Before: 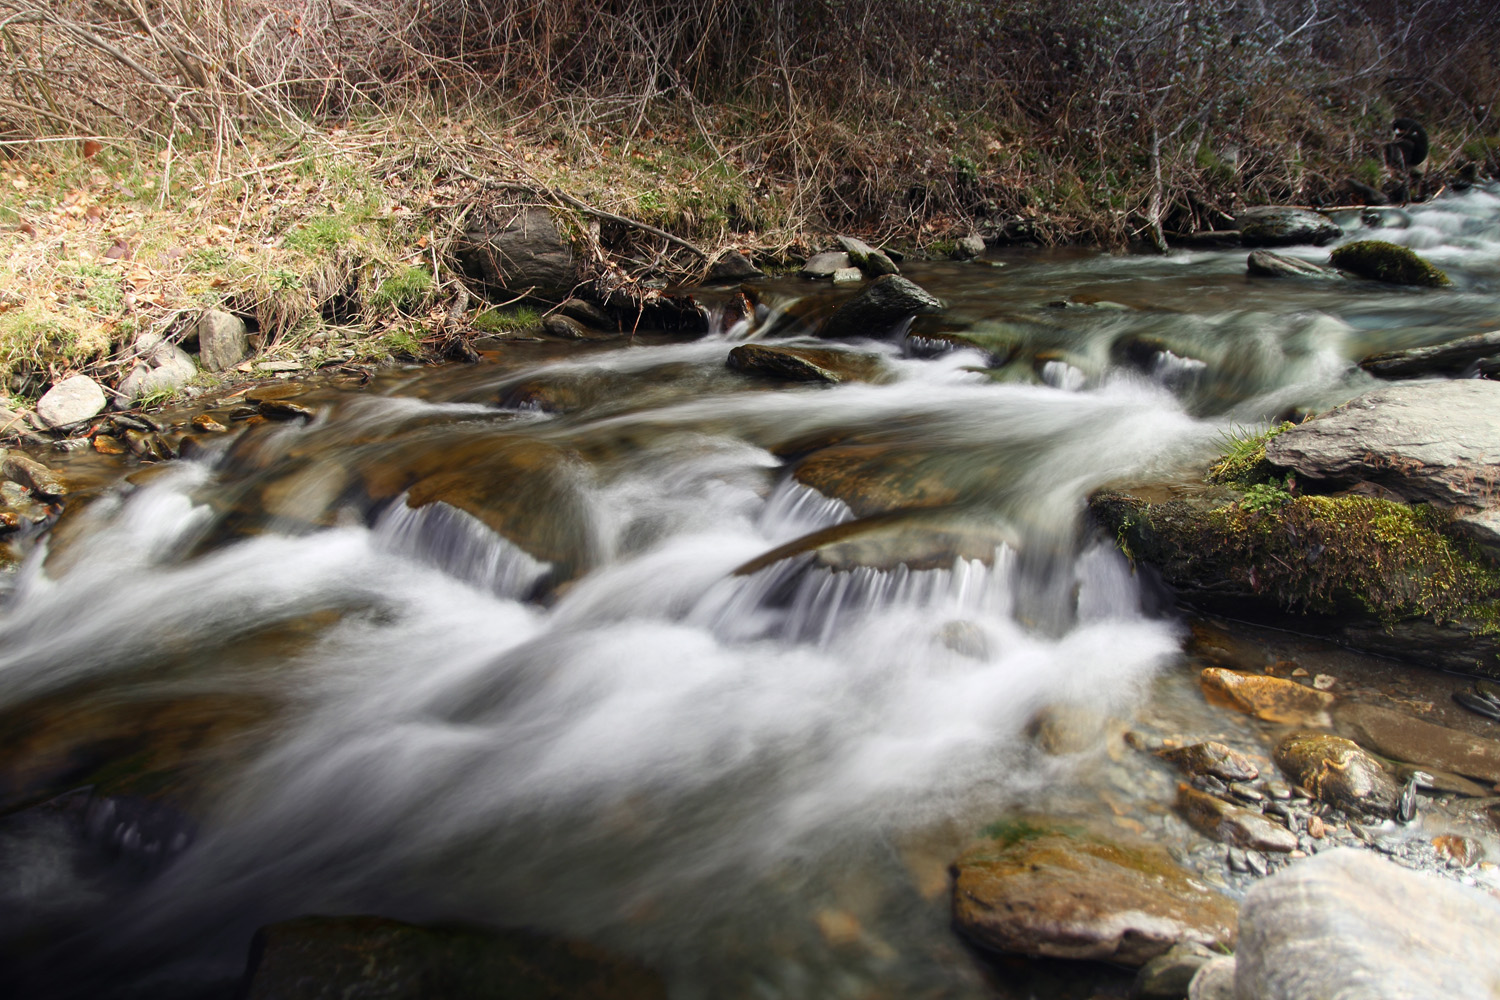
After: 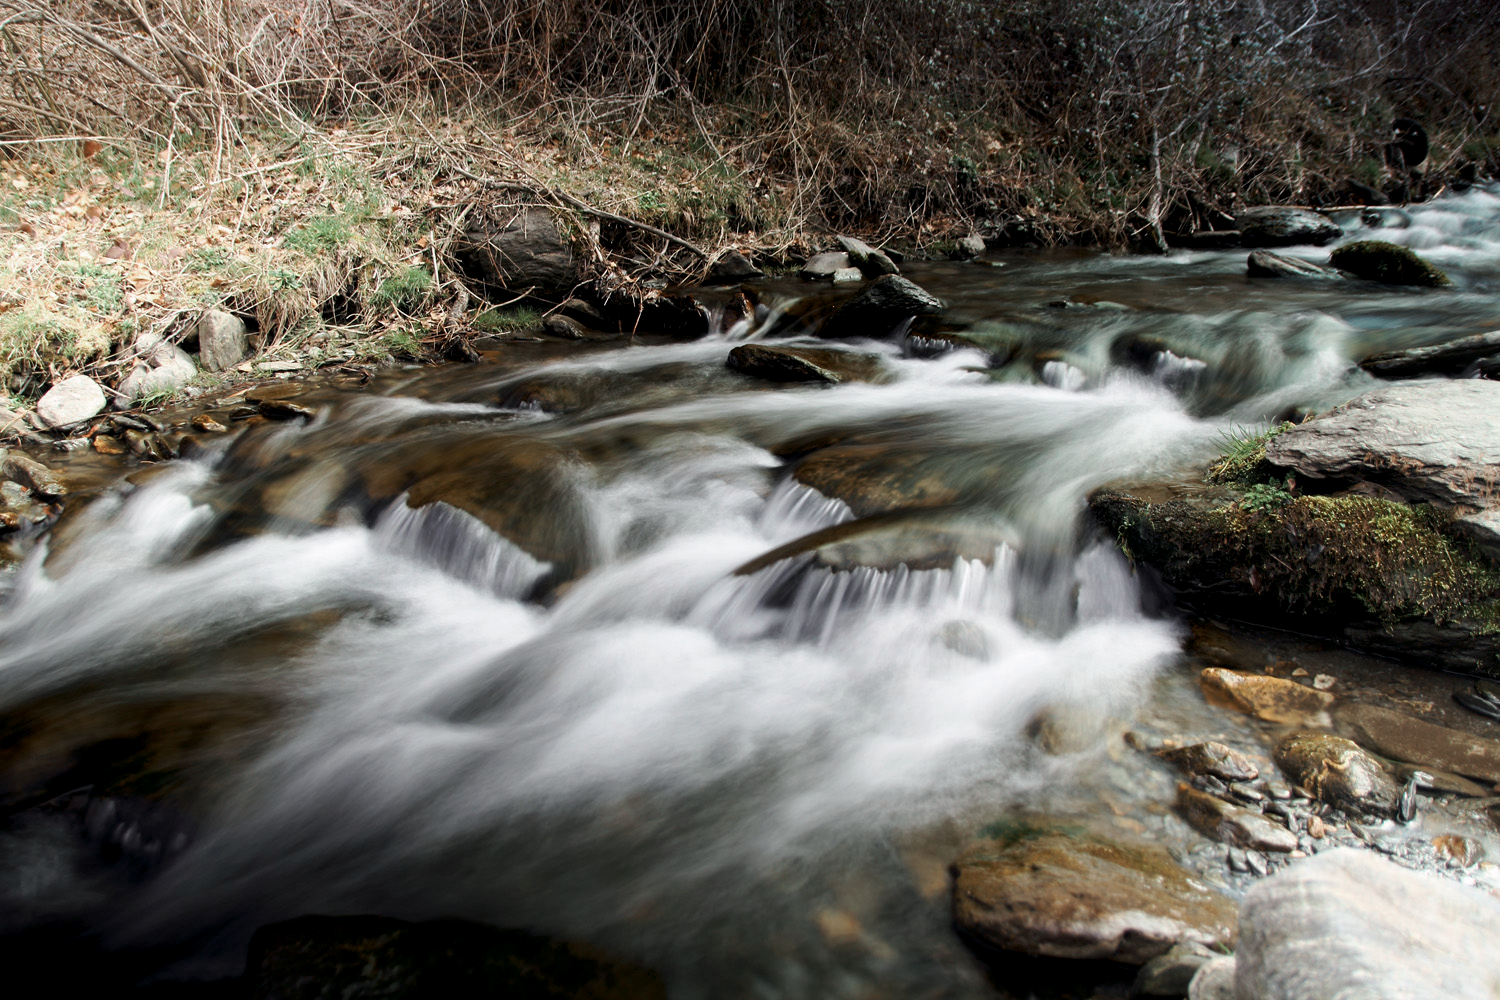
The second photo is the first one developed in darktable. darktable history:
tone curve: curves: ch0 [(0, 0) (0.003, 0.003) (0.011, 0.01) (0.025, 0.023) (0.044, 0.041) (0.069, 0.064) (0.1, 0.092) (0.136, 0.125) (0.177, 0.163) (0.224, 0.207) (0.277, 0.255) (0.335, 0.309) (0.399, 0.375) (0.468, 0.459) (0.543, 0.548) (0.623, 0.629) (0.709, 0.716) (0.801, 0.808) (0.898, 0.911) (1, 1)], preserve colors none
color look up table: target L [79.37, 65.77, 52.32, 40.56, 200.05, 100, 76.07, 67.61, 66.26, 61.53, 53.03, 57.39, 49.65, 38.72, 59.79, 59.15, 47.79, 37.23, 35.22, 17.8, 66.83, 68.22, 51.07, 50.25, 0 ×25], target a [-0.997, -20.12, -33.51, -11.18, -0.007, 0, 0.36, 12.26, 12.56, 24.45, -0.325, 32, 35.15, 12.79, 4.973, 29.53, 3.138, -0.363, 16.61, 0.023, -27.25, -0.872, -17.98, -4.525, 0 ×25], target b [-0.602, 25.23, 8.609, 10.44, 0.085, 0.003, 39.14, 42.46, 13.41, 42.78, -0.056, 21.08, 30.17, 15.95, -11.6, 2.477, -26, -0.705, -8.42, -0.511, -8.38, -0.8, -21.49, -16.24, 0 ×25], num patches 24
